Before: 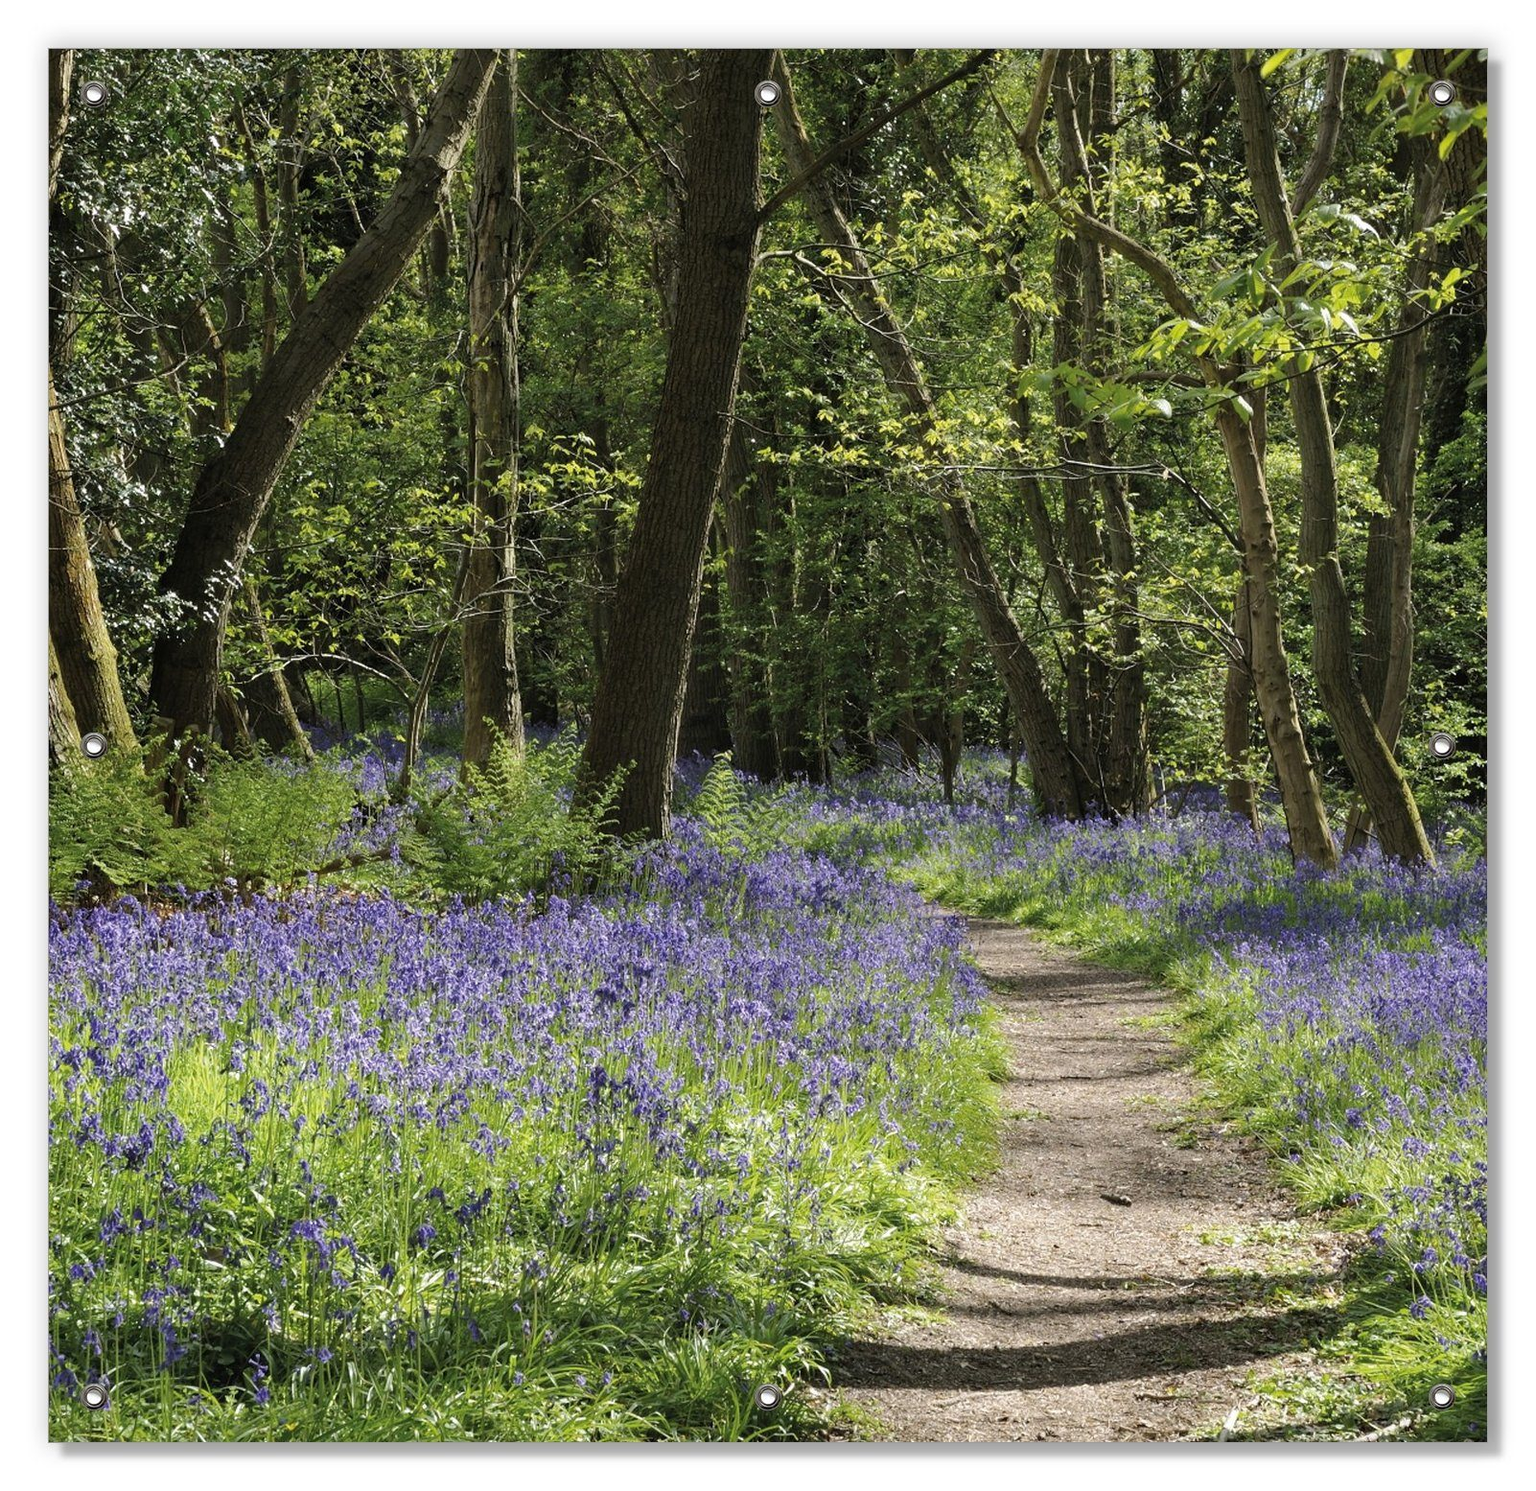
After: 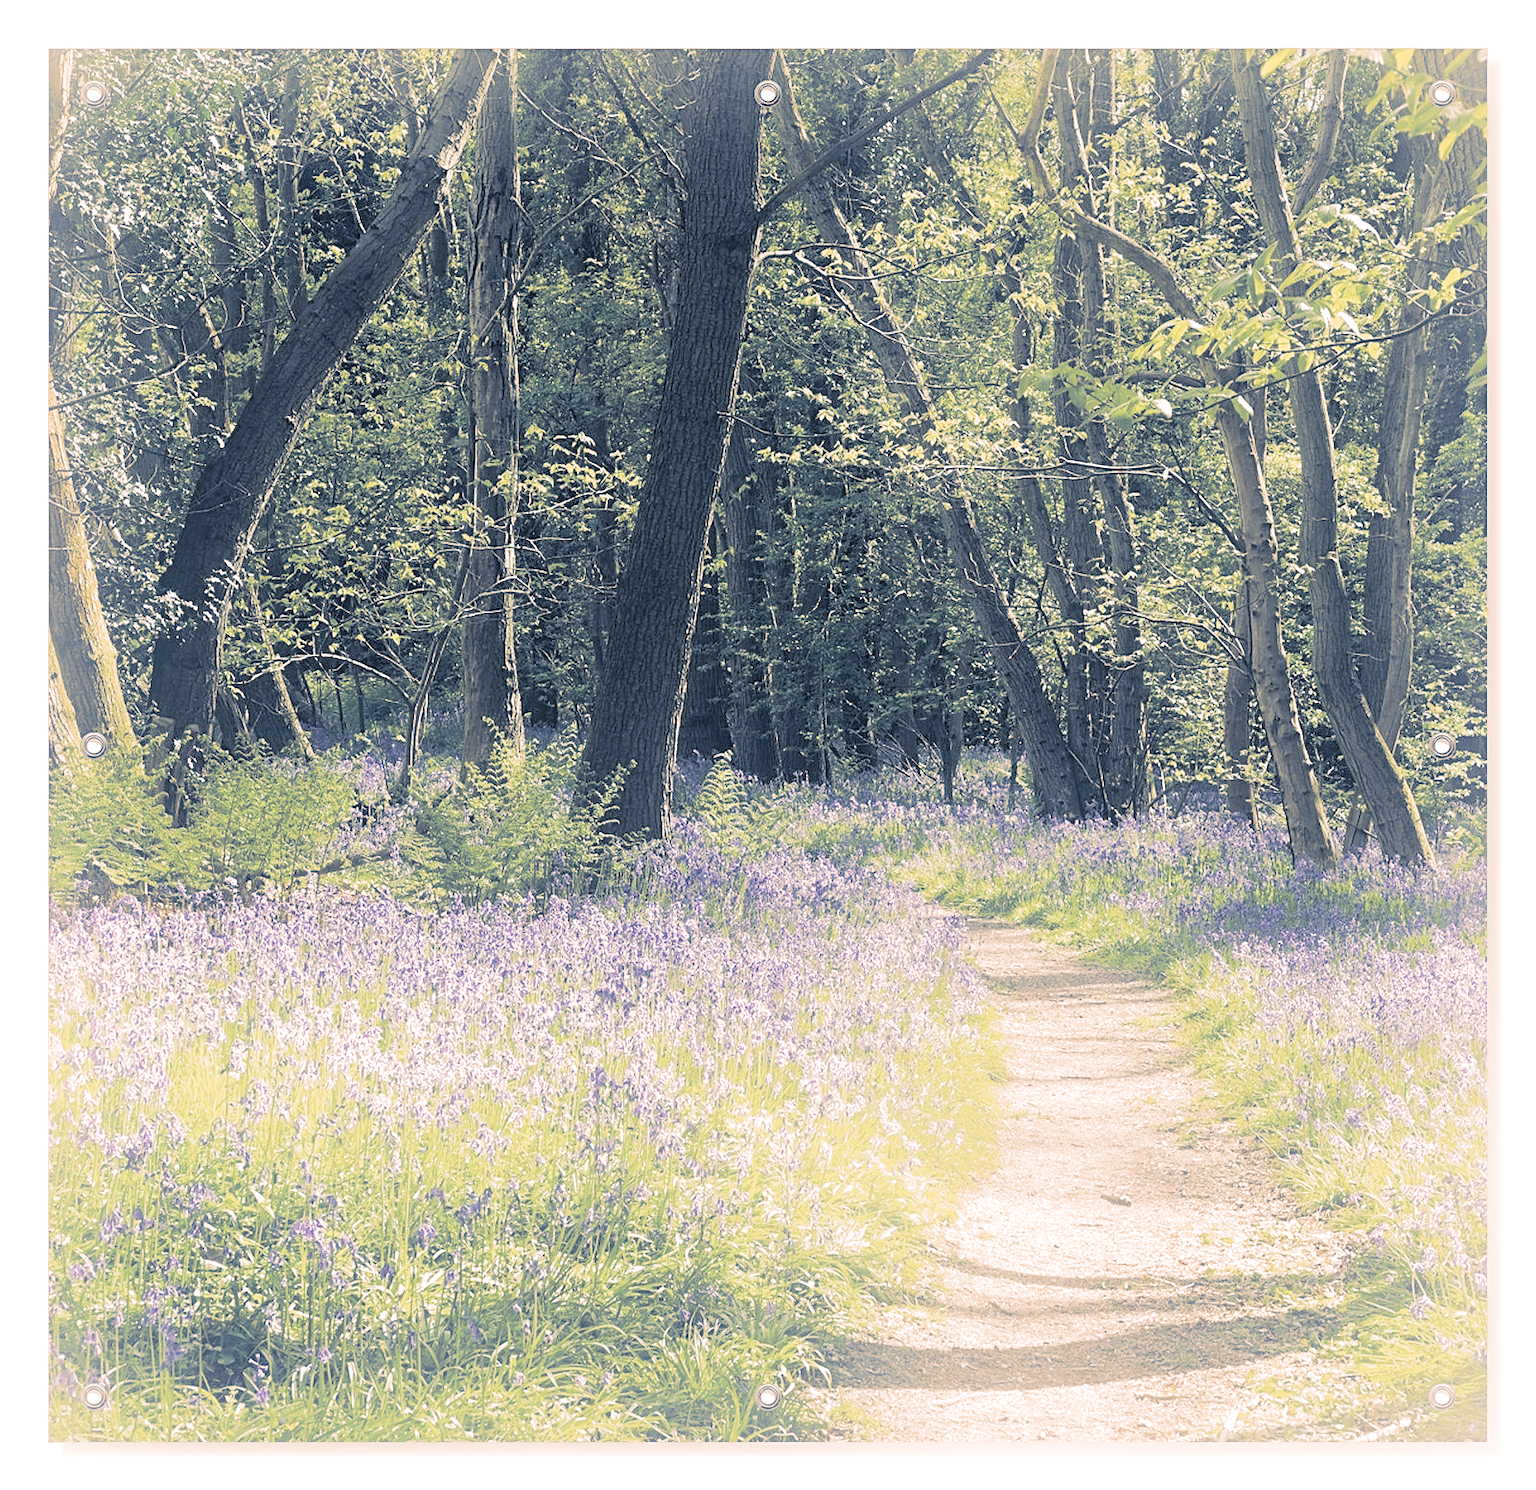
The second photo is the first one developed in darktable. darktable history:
exposure: black level correction 0, exposure 0.5 EV, compensate exposure bias true, compensate highlight preservation false
contrast brightness saturation: brightness 0.18, saturation -0.5
color balance rgb: linear chroma grading › global chroma 15%, perceptual saturation grading › global saturation 30%
sharpen: on, module defaults
bloom: on, module defaults
split-toning: shadows › hue 226.8°, shadows › saturation 0.56, highlights › hue 28.8°, balance -40, compress 0%
